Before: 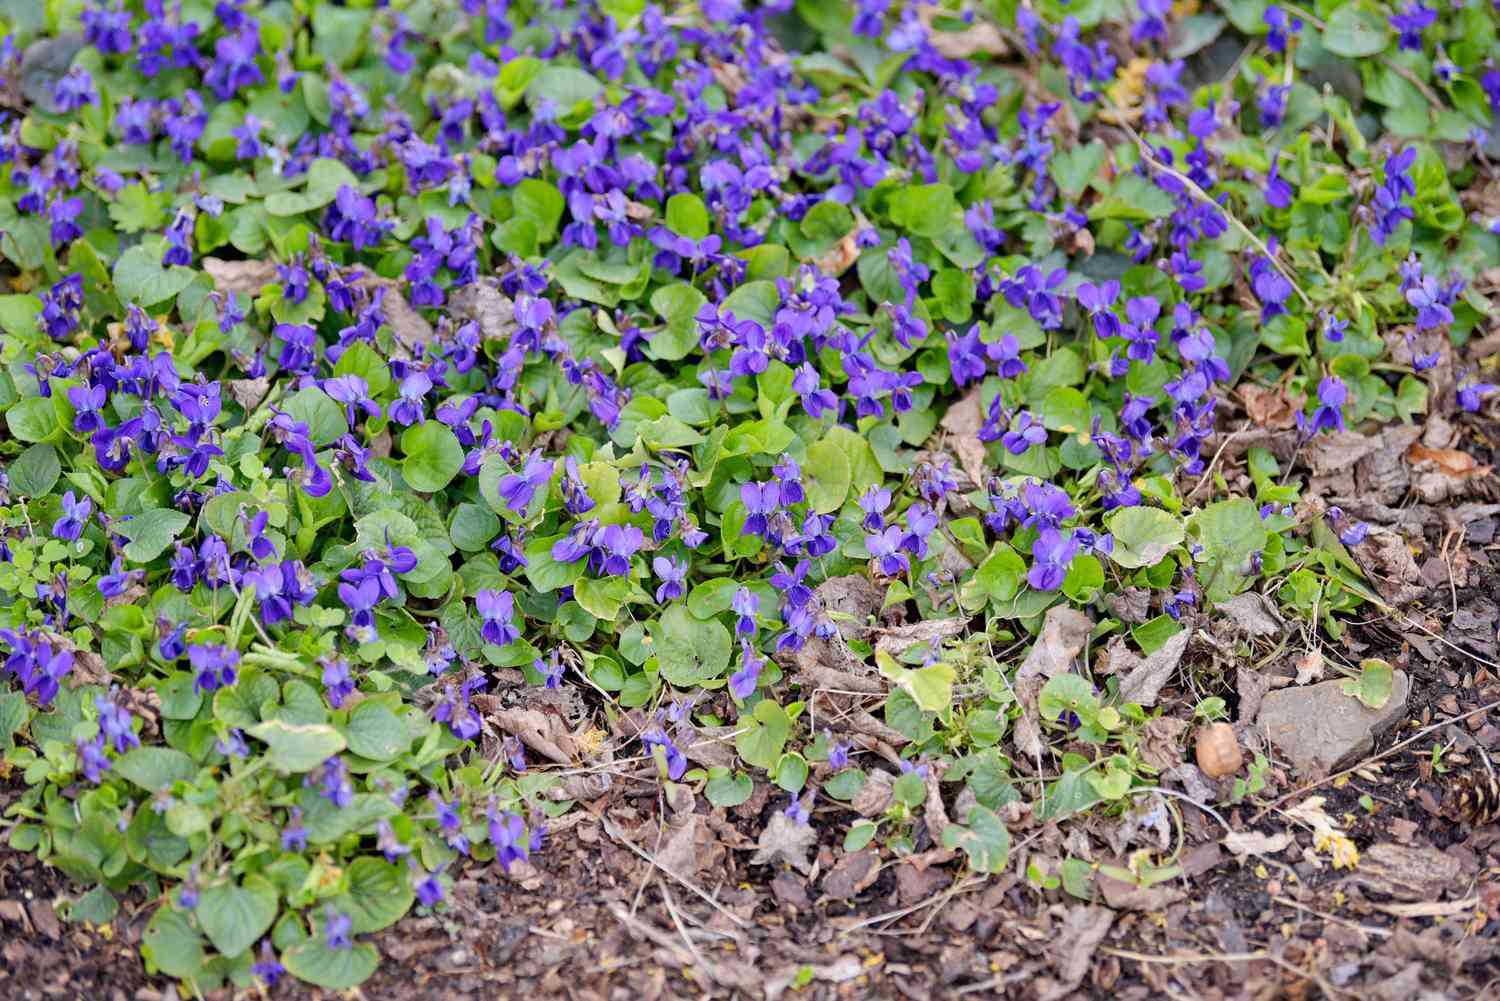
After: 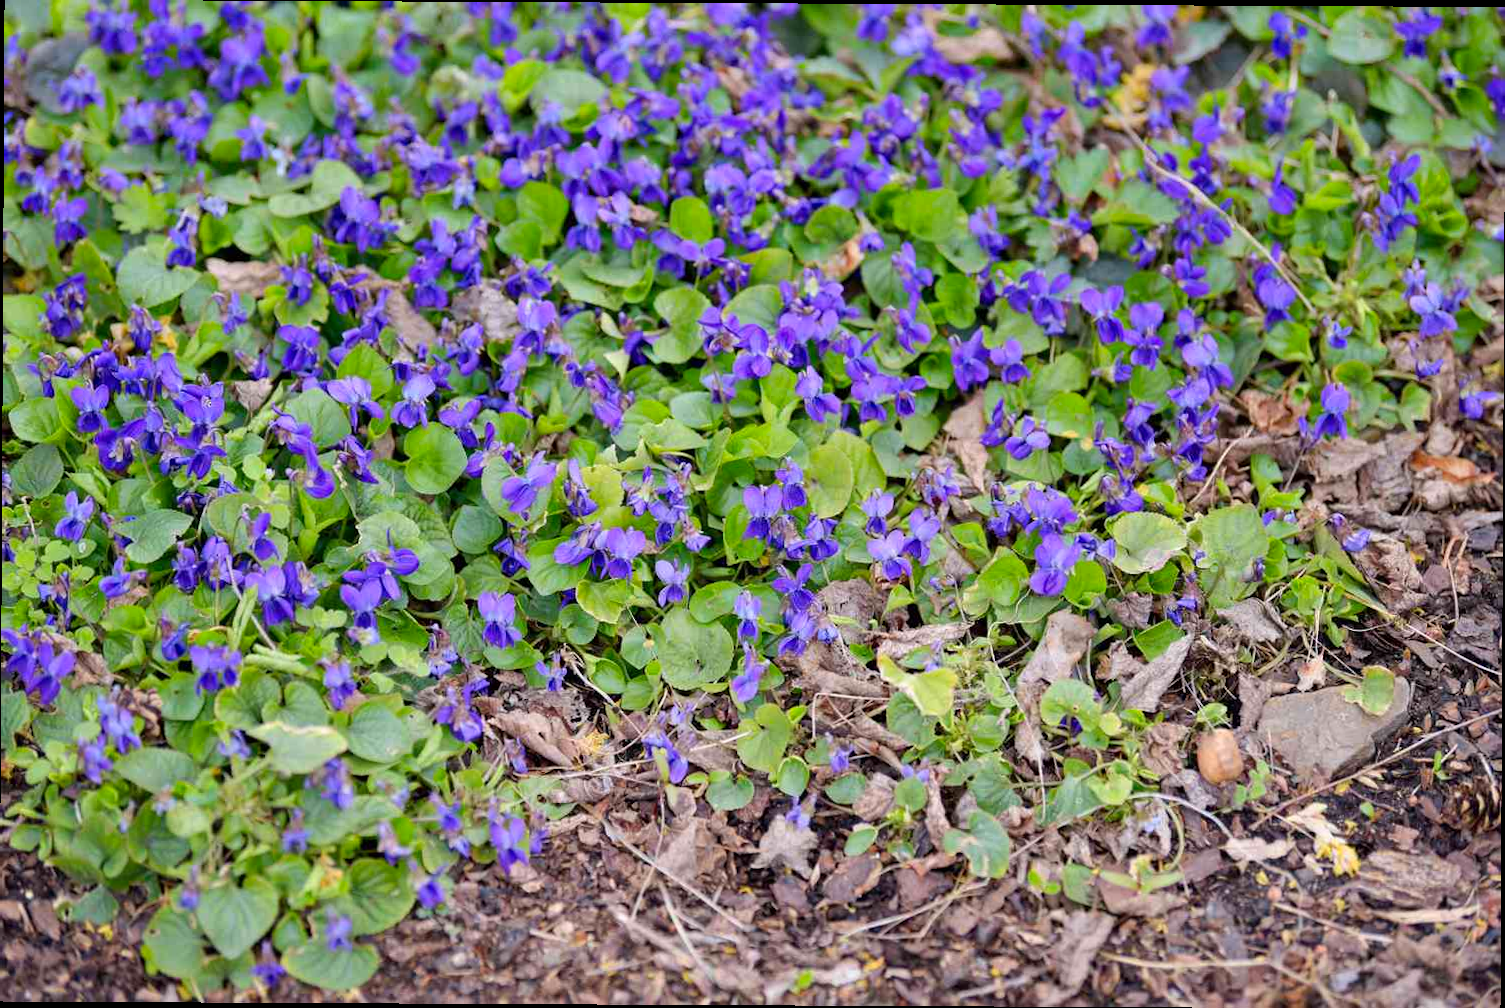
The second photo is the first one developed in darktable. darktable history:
crop and rotate: angle -0.289°
color correction: highlights b* 0.047, saturation 1.09
